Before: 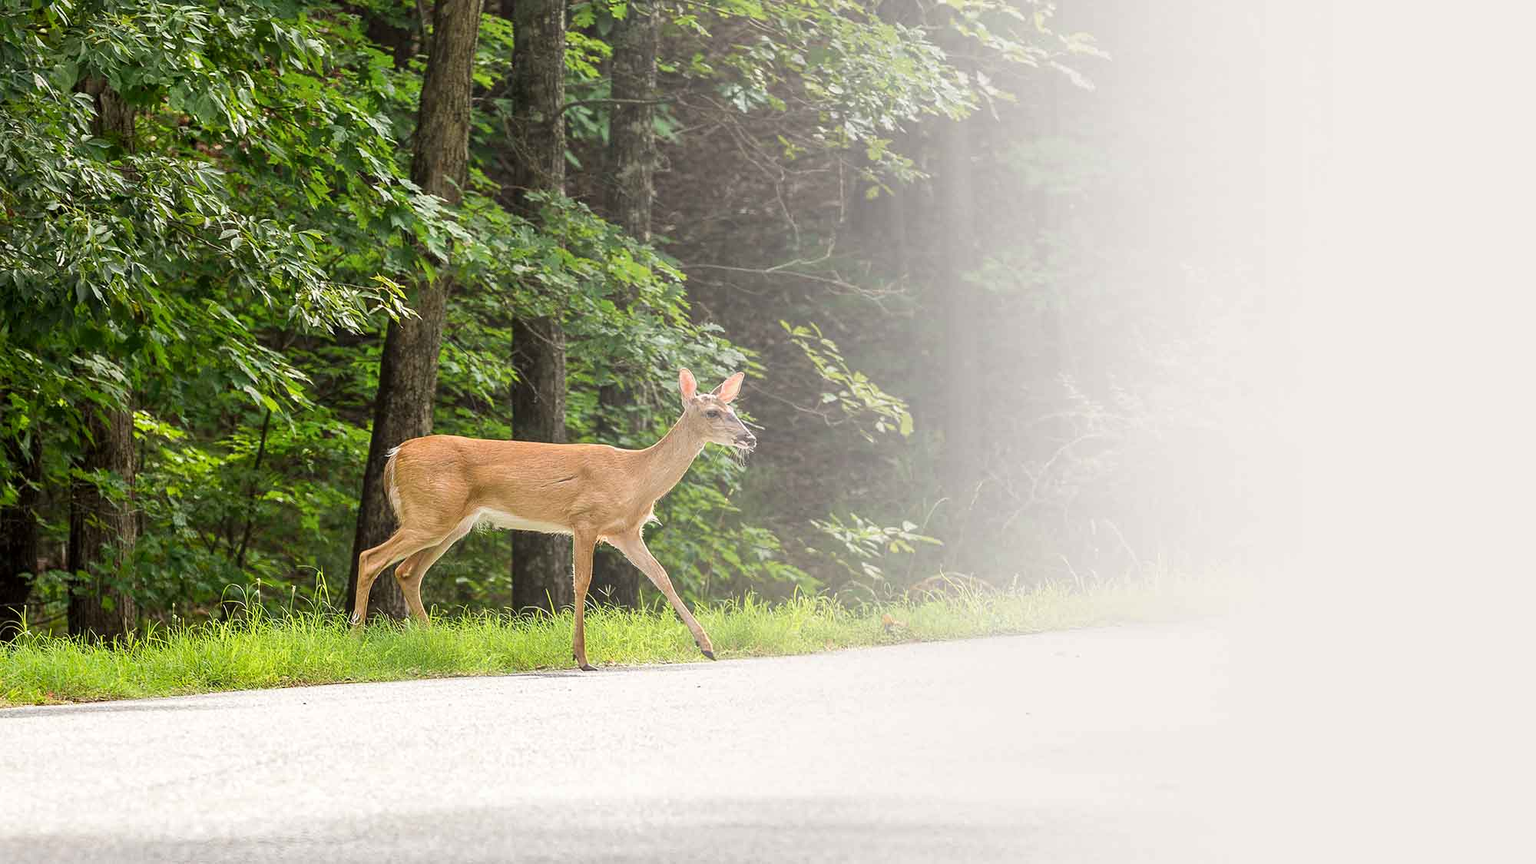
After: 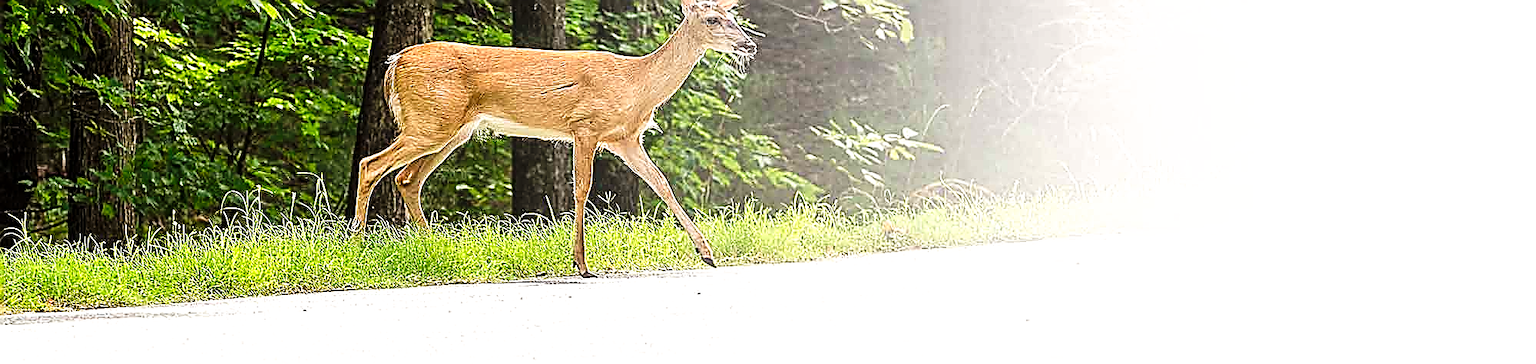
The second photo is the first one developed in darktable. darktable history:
tone curve: curves: ch0 [(0, 0) (0.003, 0.002) (0.011, 0.006) (0.025, 0.014) (0.044, 0.025) (0.069, 0.039) (0.1, 0.056) (0.136, 0.082) (0.177, 0.116) (0.224, 0.163) (0.277, 0.233) (0.335, 0.311) (0.399, 0.396) (0.468, 0.488) (0.543, 0.588) (0.623, 0.695) (0.709, 0.809) (0.801, 0.912) (0.898, 0.997) (1, 1)], preserve colors none
crop: top 45.551%, bottom 12.262%
sharpen: amount 2
